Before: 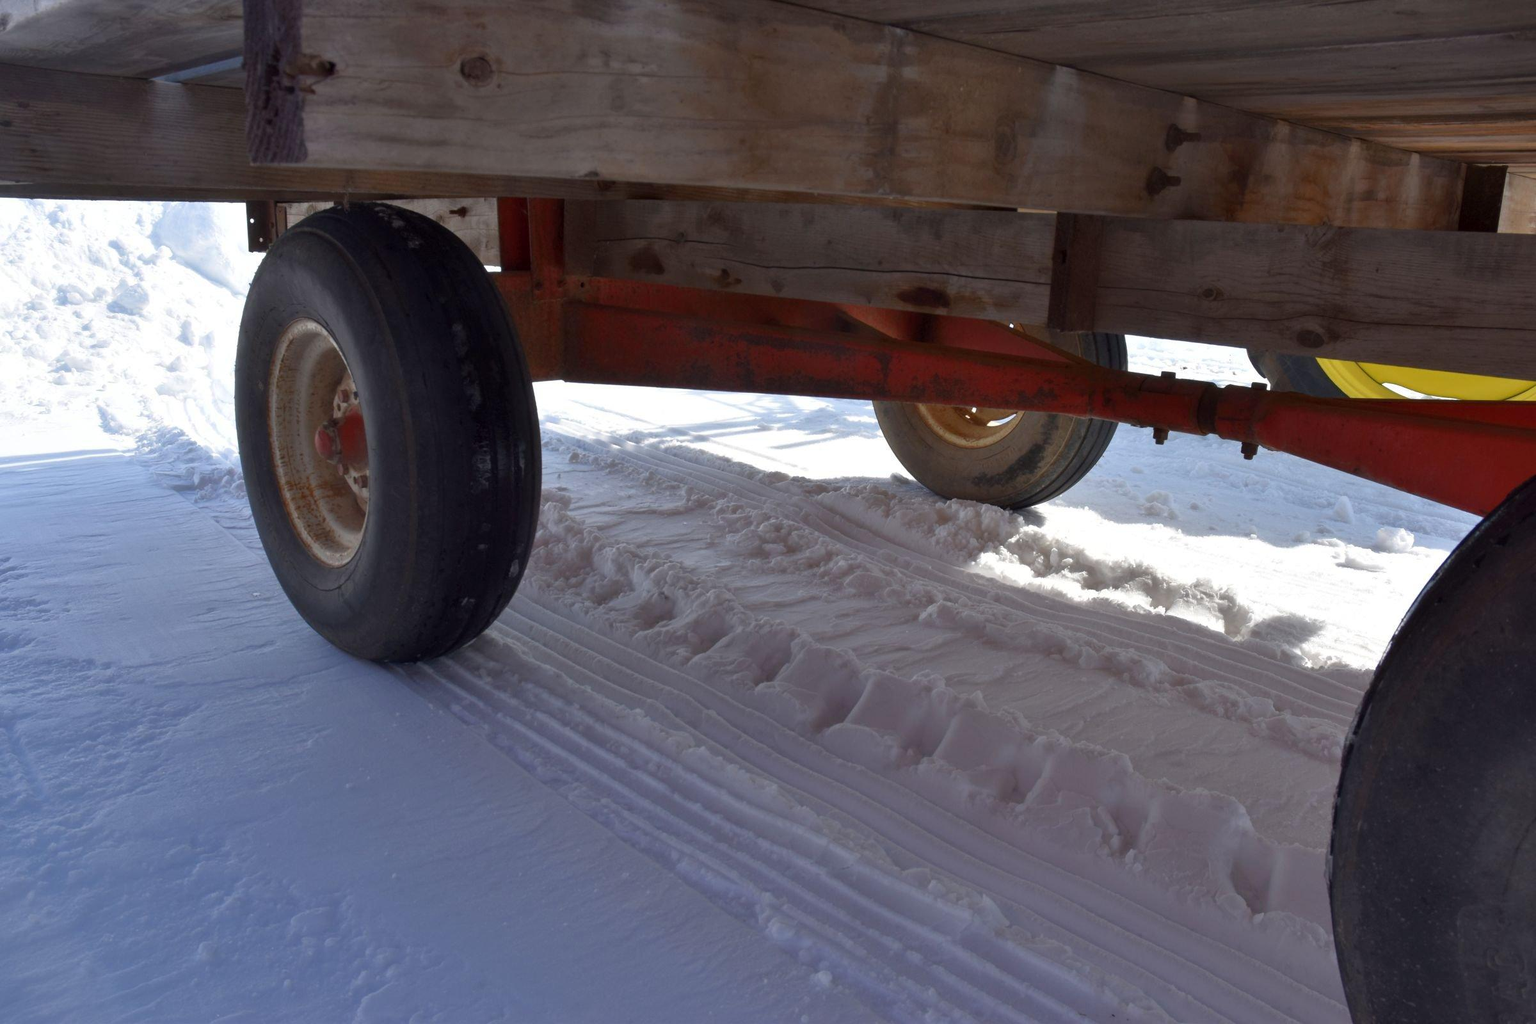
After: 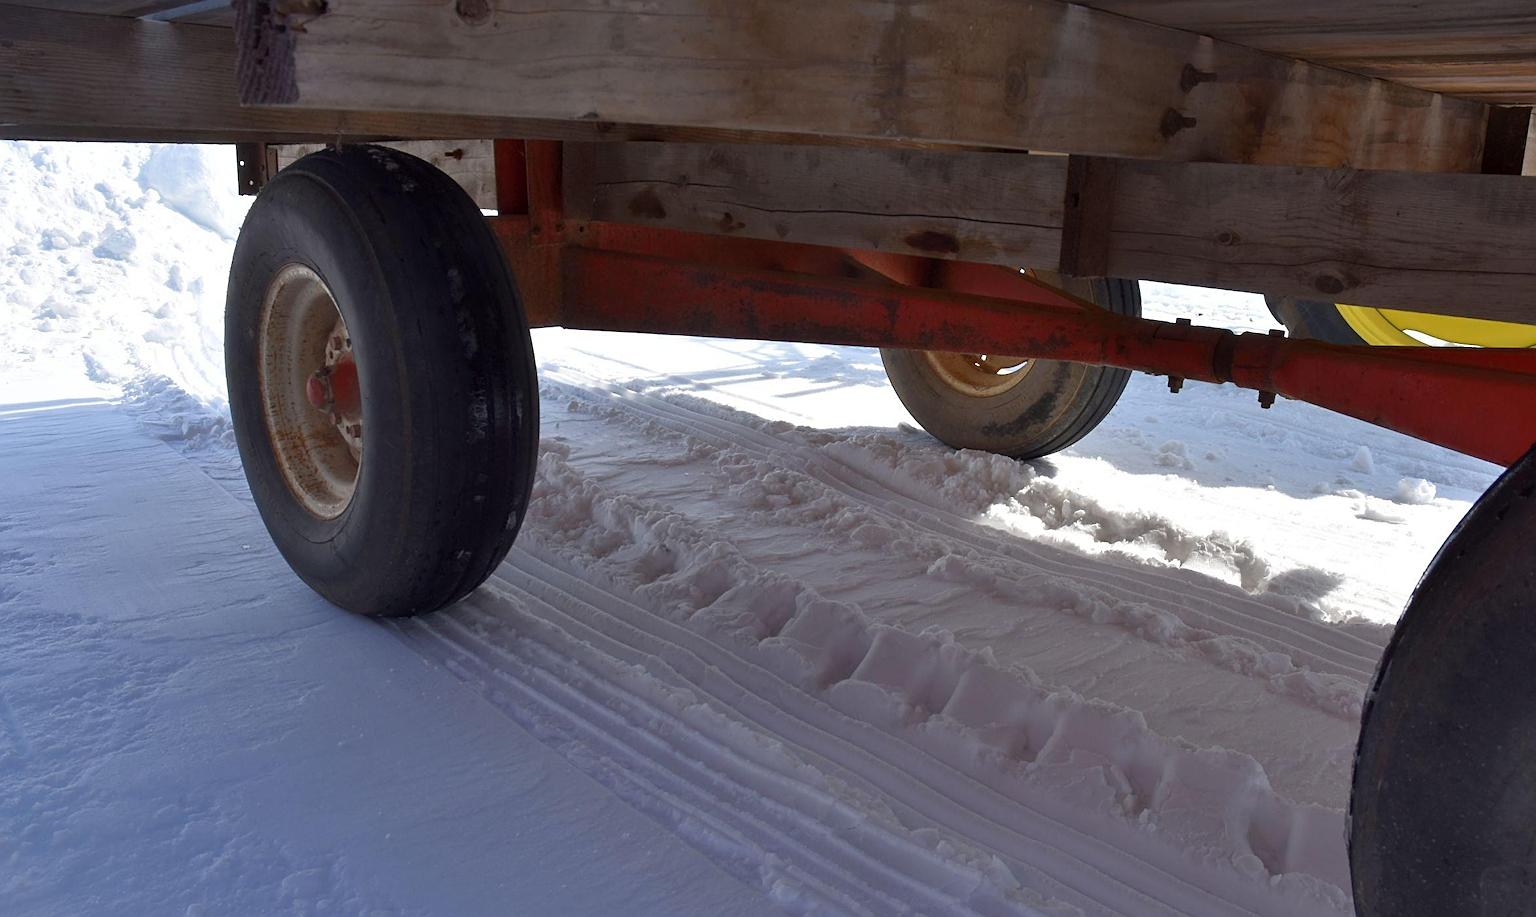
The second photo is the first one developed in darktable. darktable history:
sharpen: on, module defaults
crop: left 1.096%, top 6.125%, right 1.546%, bottom 6.651%
